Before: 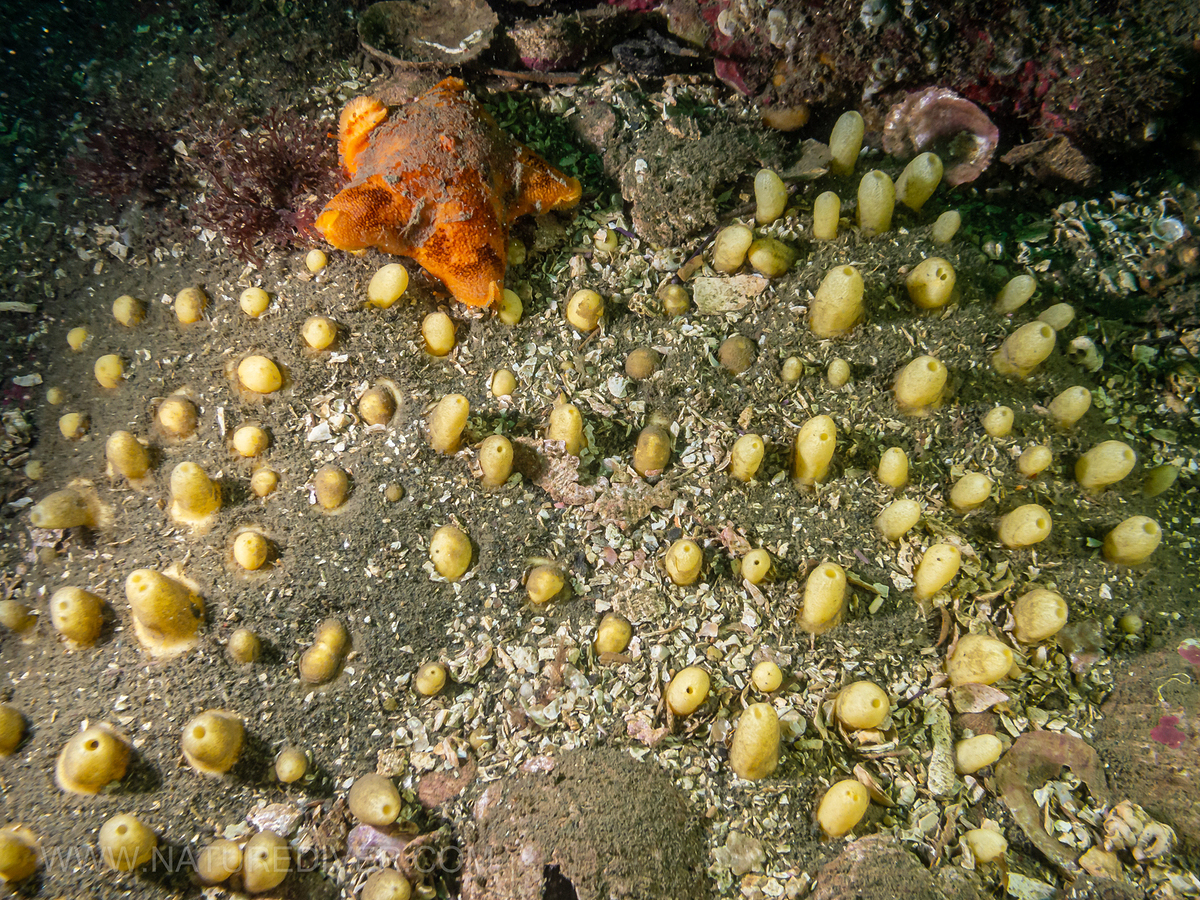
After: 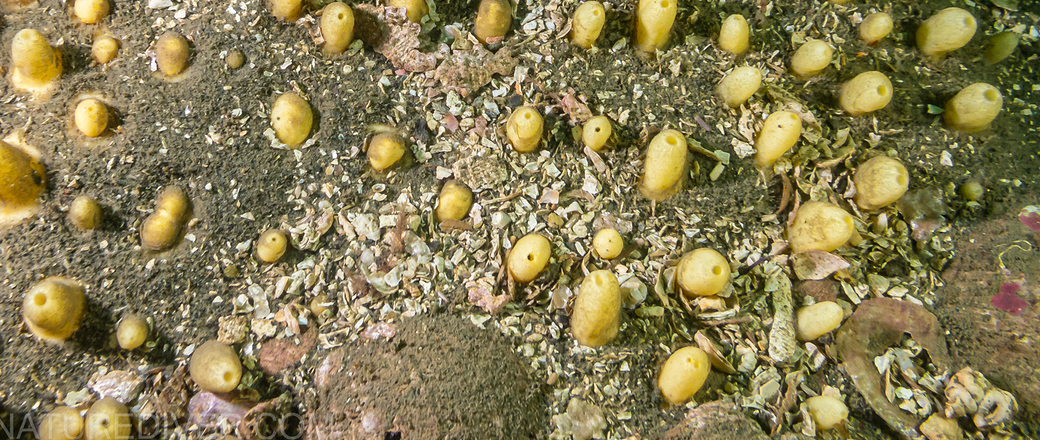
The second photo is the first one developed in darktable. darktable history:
crop and rotate: left 13.306%, top 48.129%, bottom 2.928%
contrast brightness saturation: contrast 0.08, saturation 0.02
